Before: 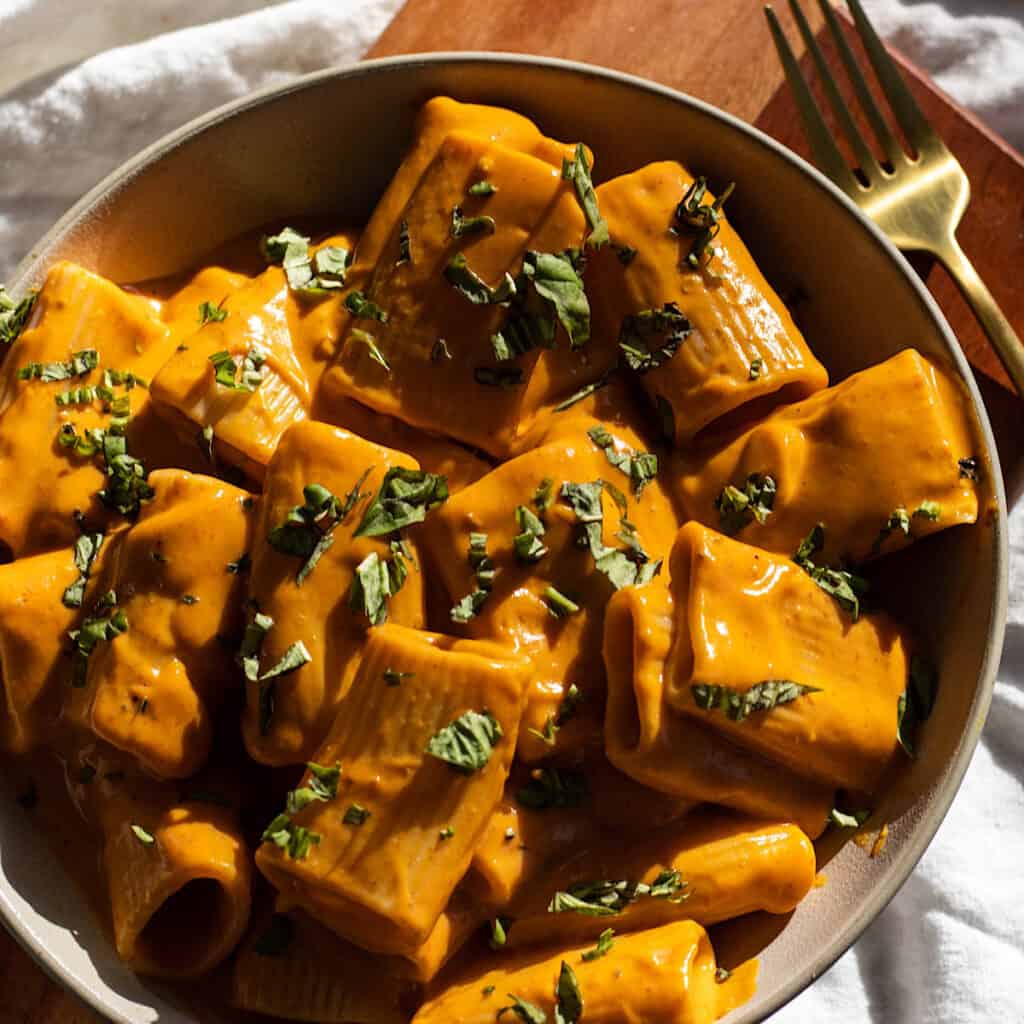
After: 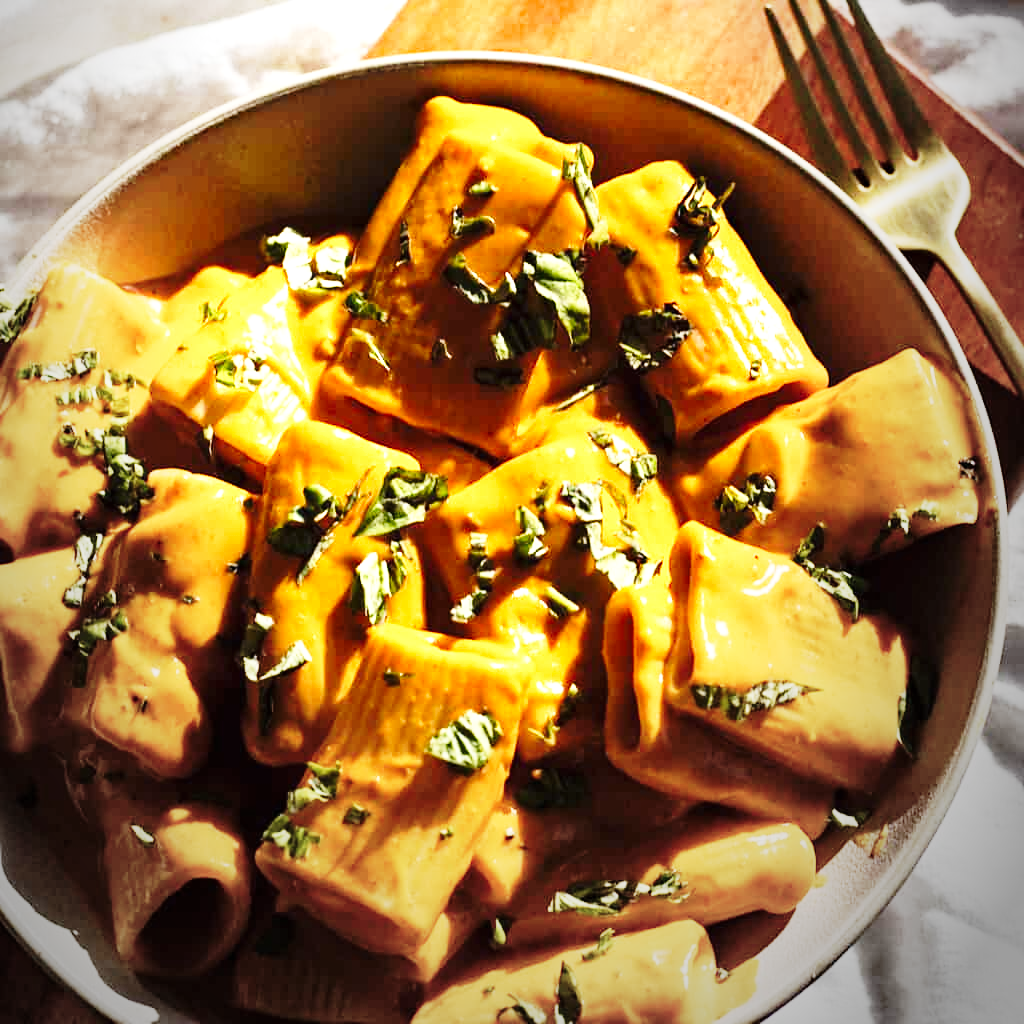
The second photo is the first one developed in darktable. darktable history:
base curve: curves: ch0 [(0, 0) (0.028, 0.03) (0.121, 0.232) (0.46, 0.748) (0.859, 0.968) (1, 1)], preserve colors none
haze removal: compatibility mode true, adaptive false
tone equalizer: -8 EV -0.417 EV, -7 EV -0.389 EV, -6 EV -0.333 EV, -5 EV -0.222 EV, -3 EV 0.222 EV, -2 EV 0.333 EV, -1 EV 0.389 EV, +0 EV 0.417 EV, edges refinement/feathering 500, mask exposure compensation -1.57 EV, preserve details no
white balance: emerald 1
exposure: black level correction 0, exposure 0.9 EV, compensate highlight preservation false
vignetting: fall-off start 72.14%, fall-off radius 108.07%, brightness -0.713, saturation -0.488, center (-0.054, -0.359), width/height ratio 0.729
shadows and highlights: shadows 25, highlights -25
